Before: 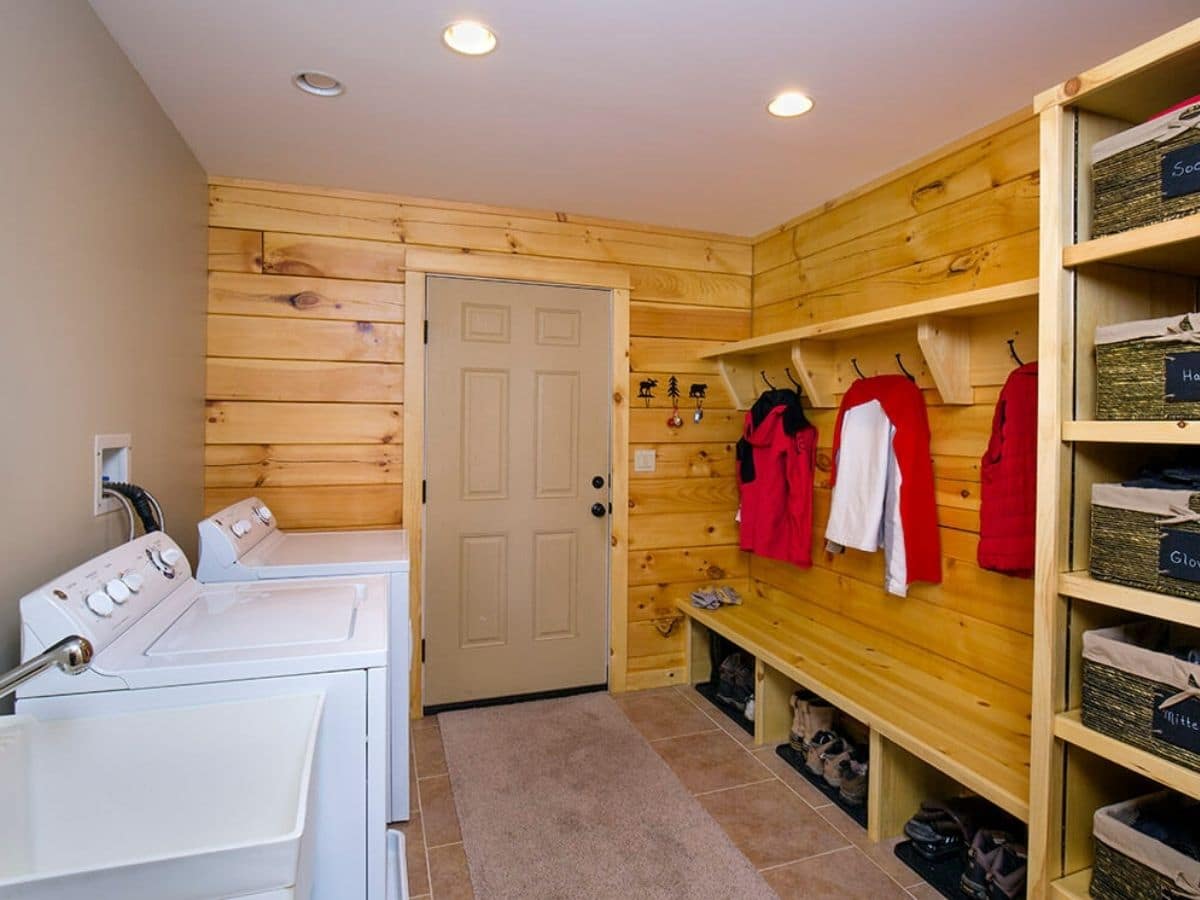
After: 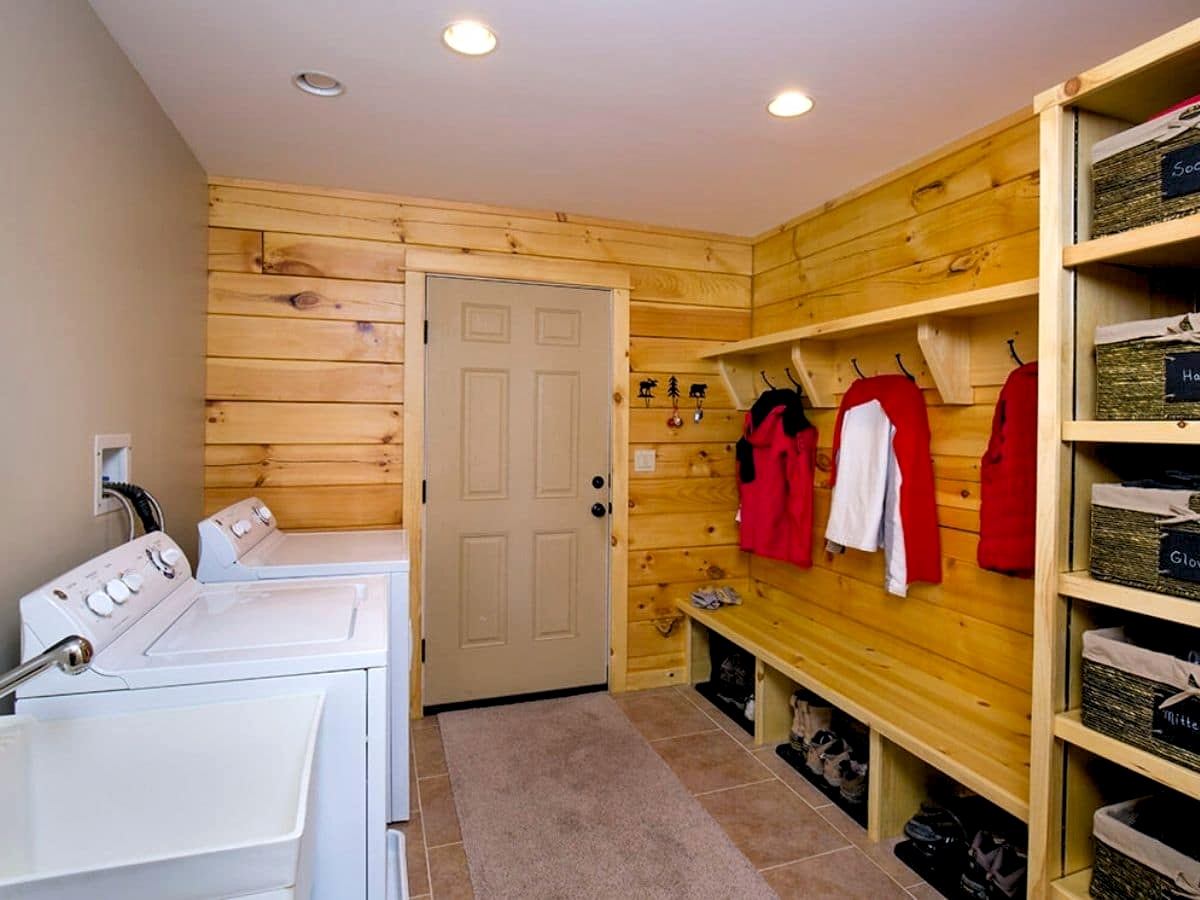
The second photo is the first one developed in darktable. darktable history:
levels: levels [0.031, 0.5, 0.969]
exposure: black level correction 0.007, compensate highlight preservation false
